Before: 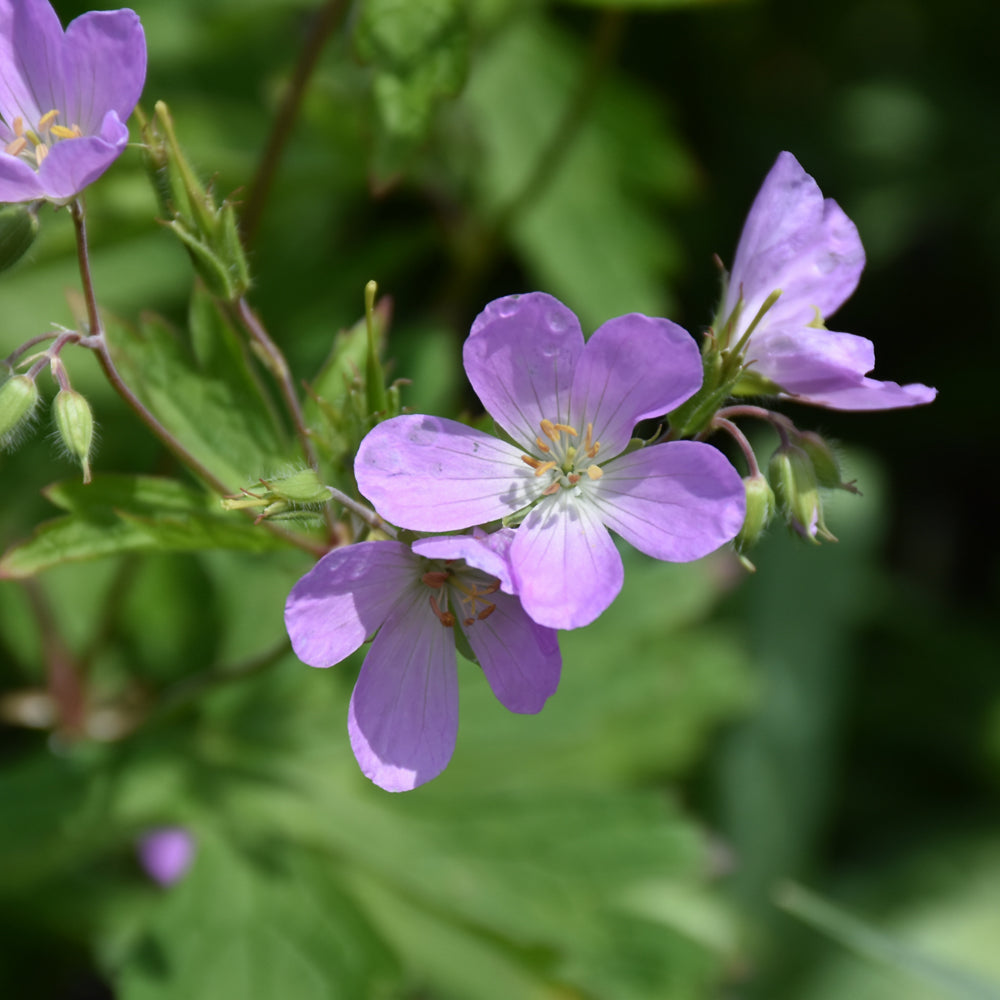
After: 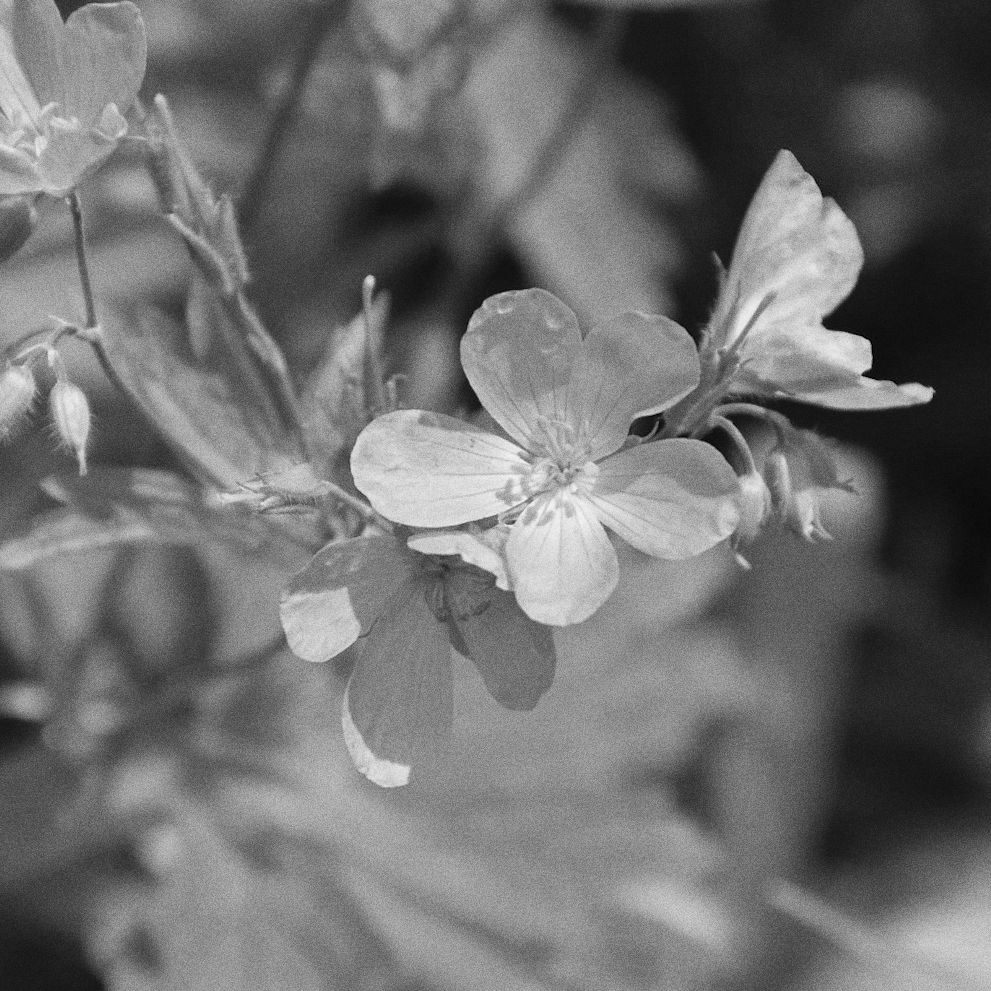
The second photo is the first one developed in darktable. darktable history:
grain: coarseness 0.09 ISO, strength 40%
crop and rotate: angle -0.5°
monochrome: on, module defaults
contrast brightness saturation: brightness 0.15
